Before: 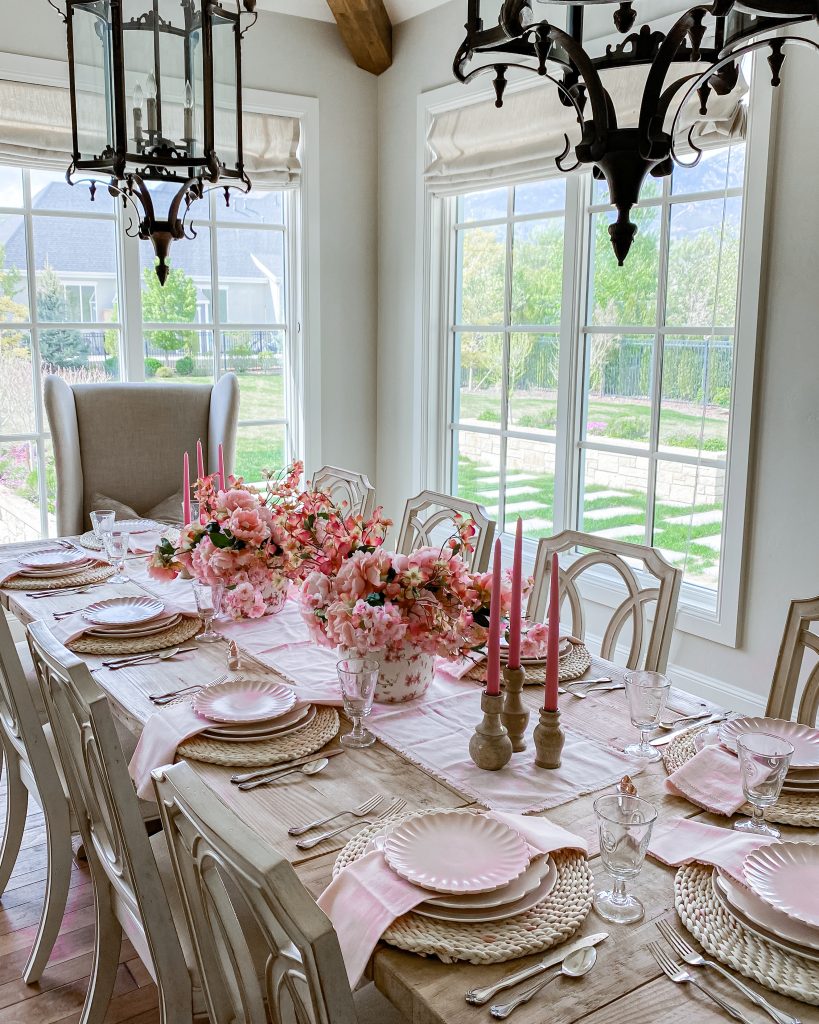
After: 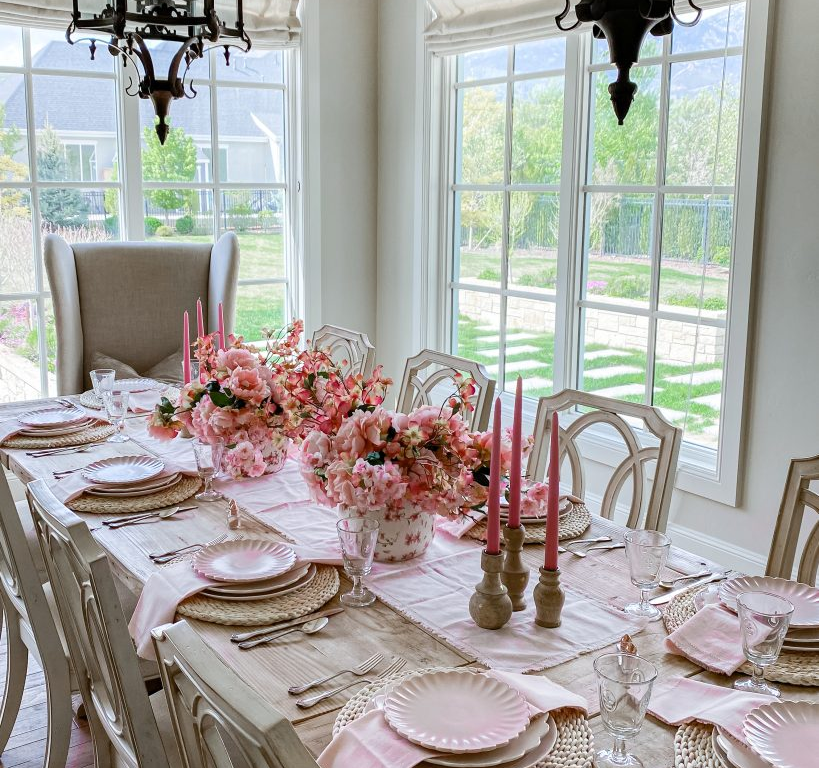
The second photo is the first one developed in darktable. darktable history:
crop: top 13.819%, bottom 11.169%
white balance: emerald 1
